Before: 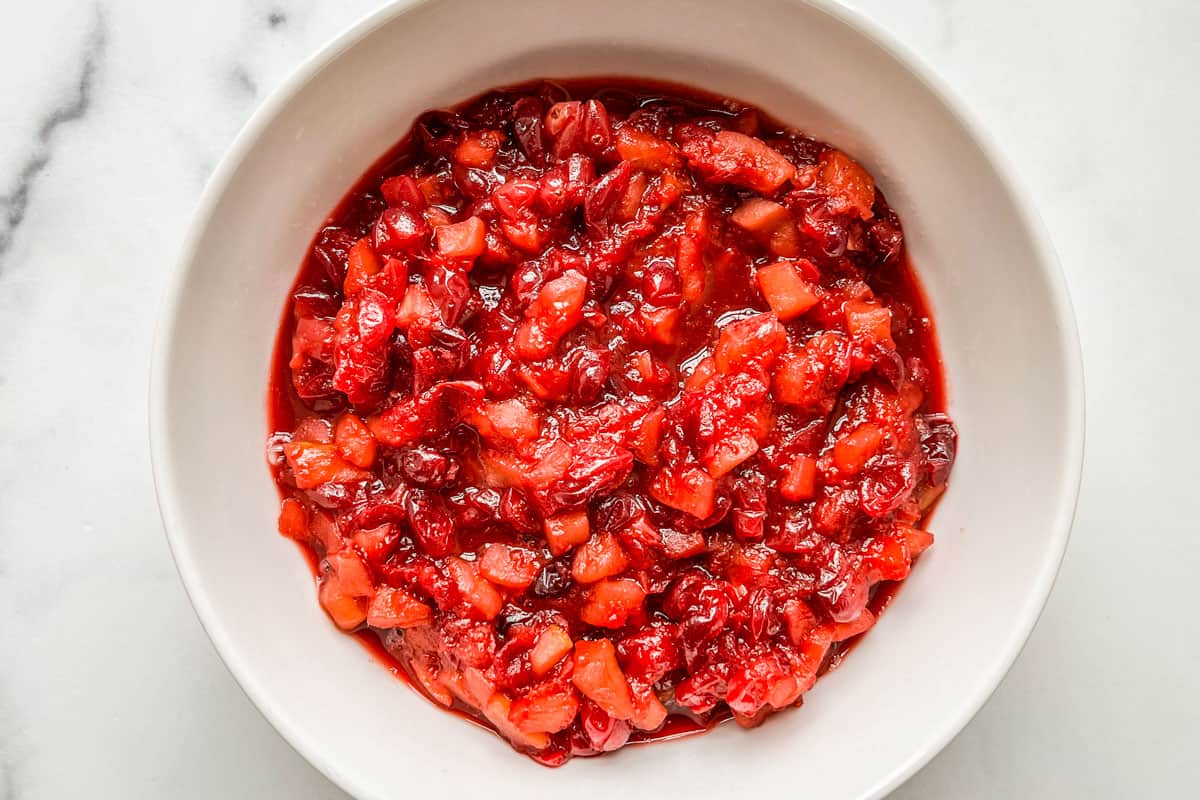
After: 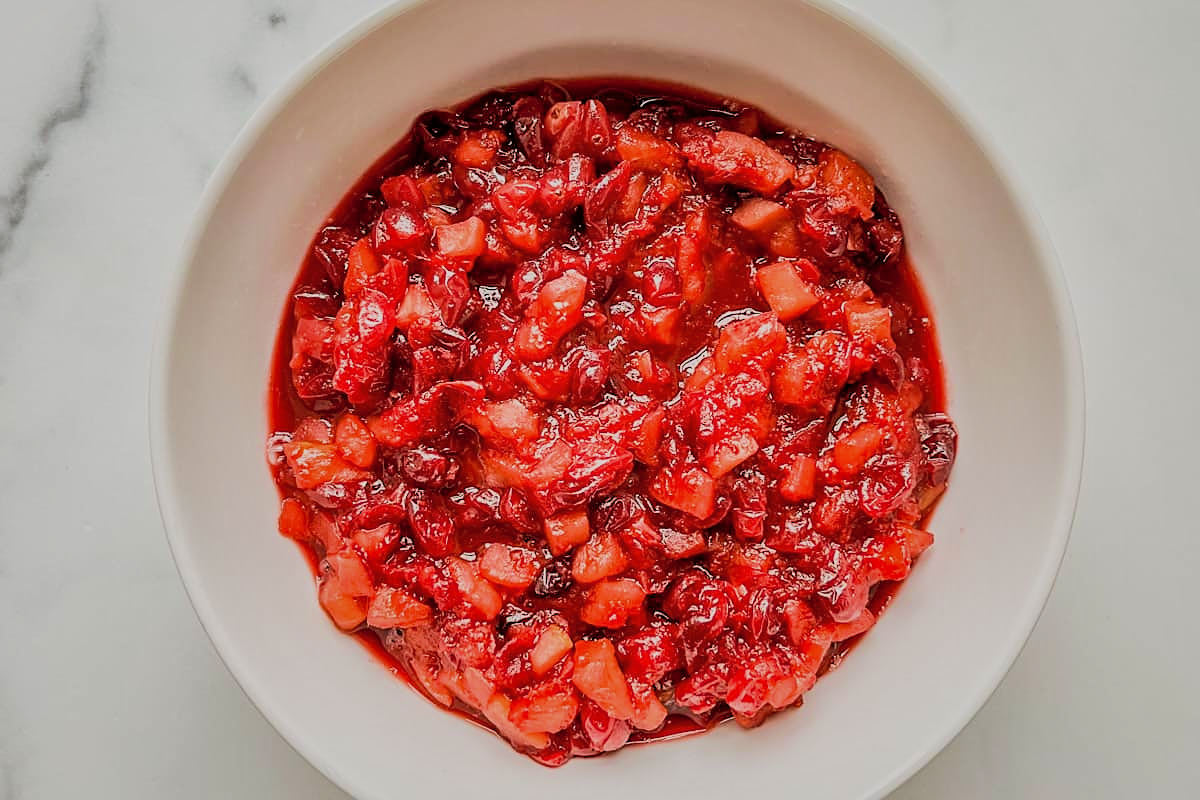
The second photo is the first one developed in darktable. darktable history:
velvia: on, module defaults
shadows and highlights: on, module defaults
filmic rgb: black relative exposure -7.65 EV, white relative exposure 4.56 EV, hardness 3.61, contrast 1.106
sharpen: on, module defaults
